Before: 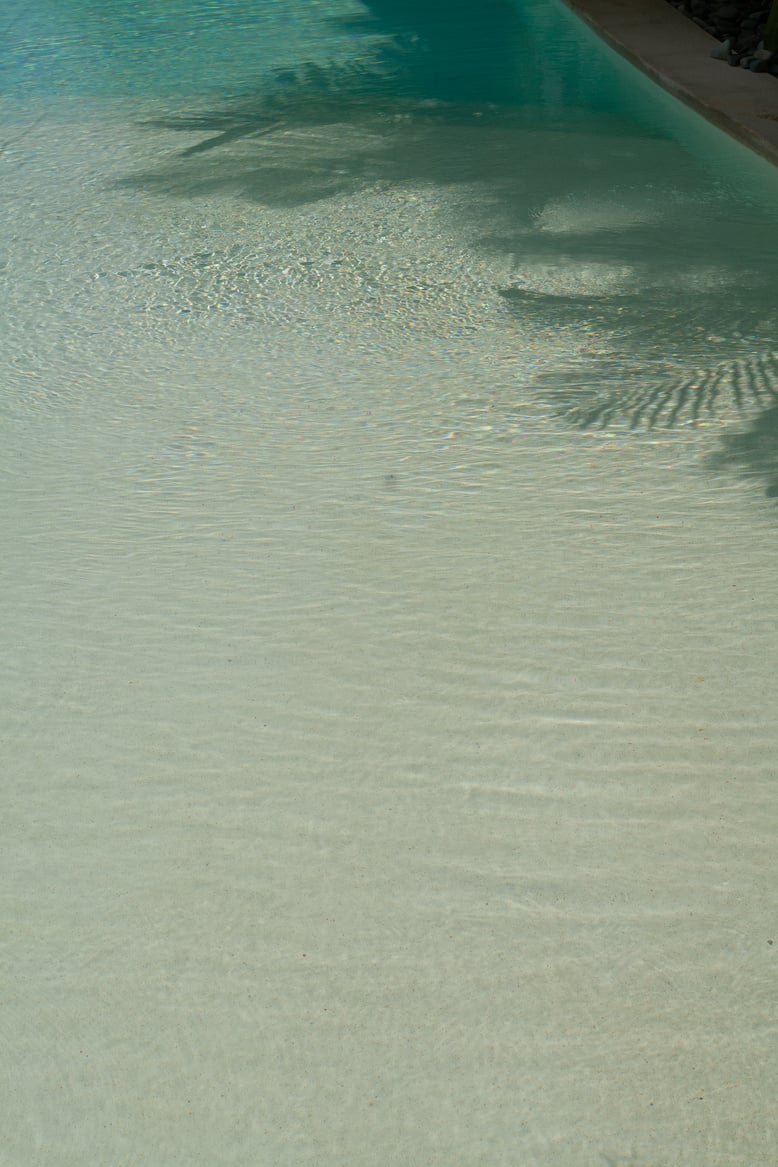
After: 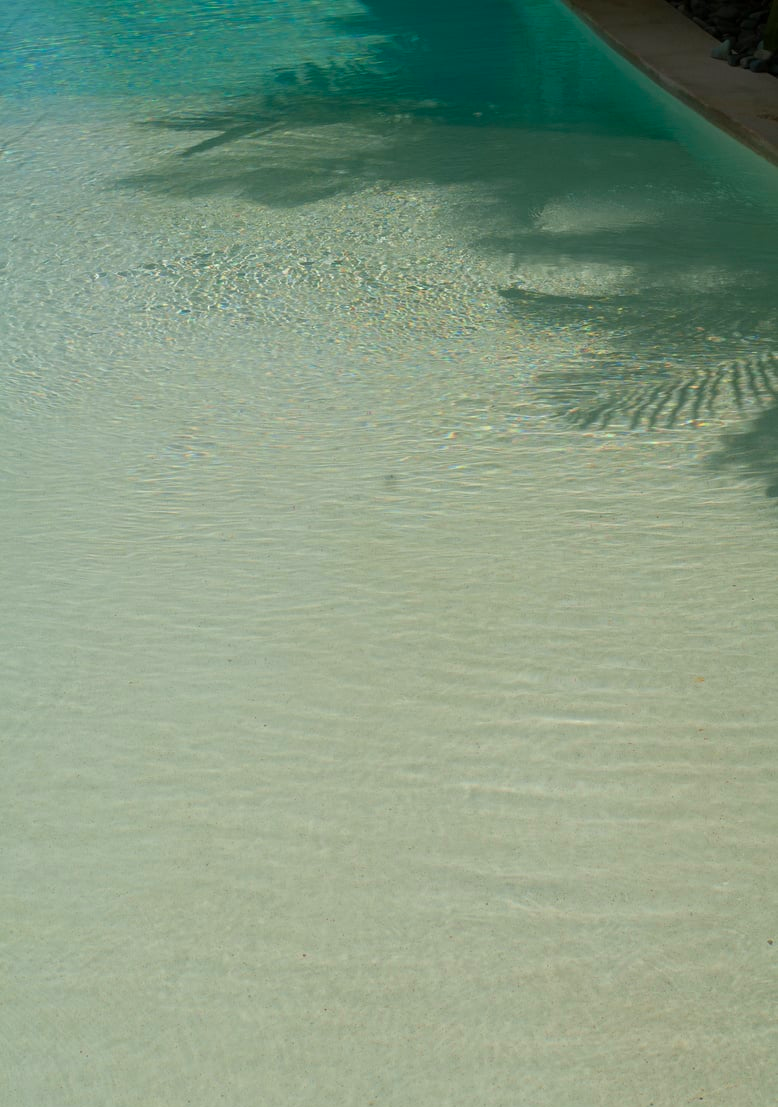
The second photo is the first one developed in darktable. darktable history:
color balance rgb: perceptual saturation grading › global saturation 20%, global vibrance 20%
crop and rotate: top 0%, bottom 5.097%
